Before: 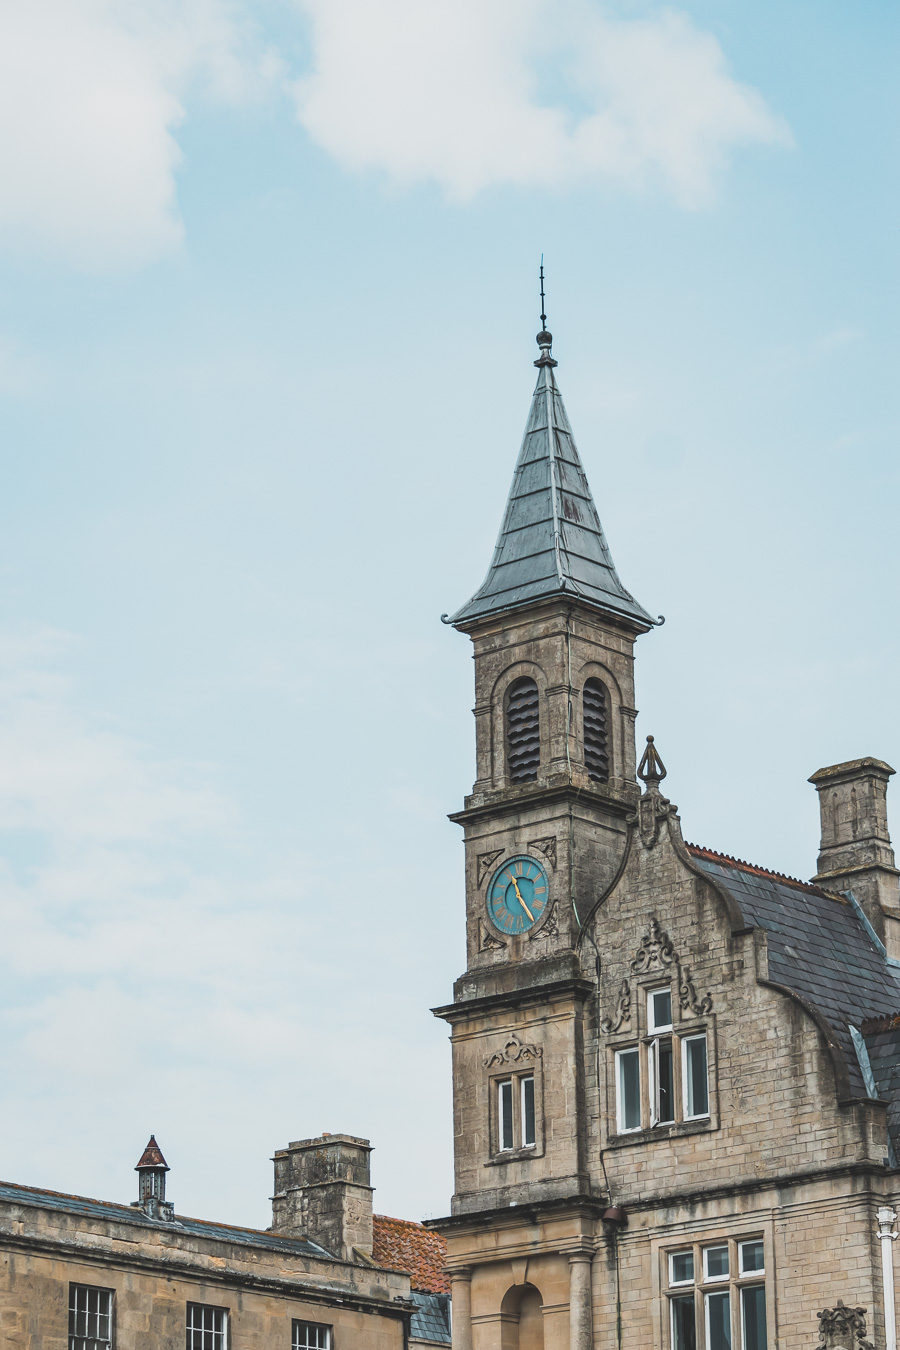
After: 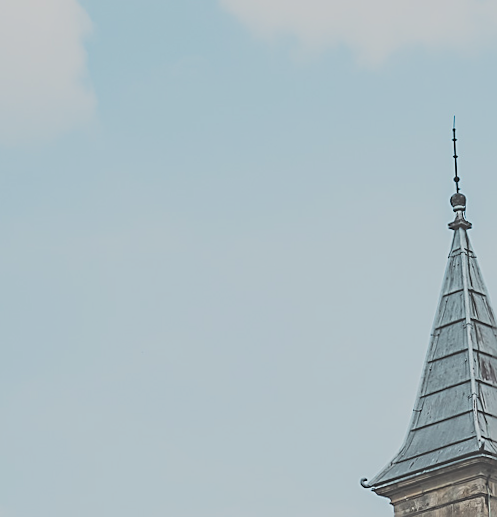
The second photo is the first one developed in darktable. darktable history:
rotate and perspective: rotation -1.17°, automatic cropping off
sharpen: amount 0.901
crop: left 10.121%, top 10.631%, right 36.218%, bottom 51.526%
filmic rgb: black relative exposure -7.65 EV, white relative exposure 4.56 EV, hardness 3.61, color science v6 (2022)
exposure: black level correction -0.062, exposure -0.05 EV, compensate highlight preservation false
